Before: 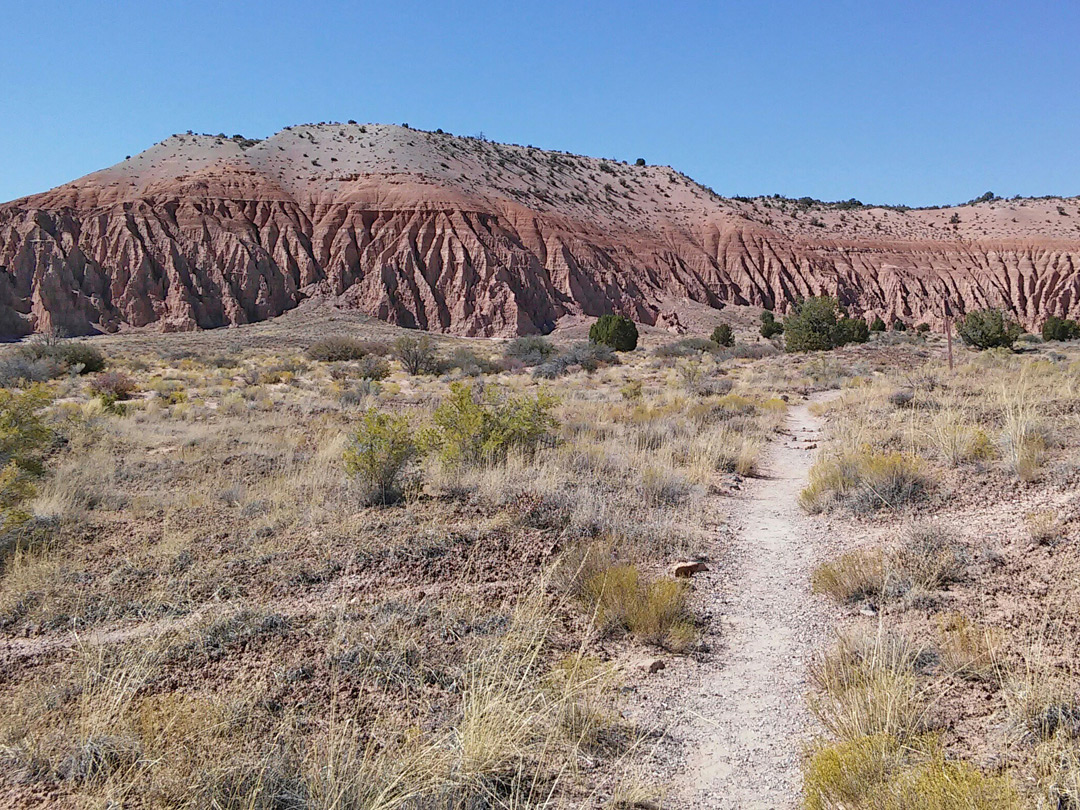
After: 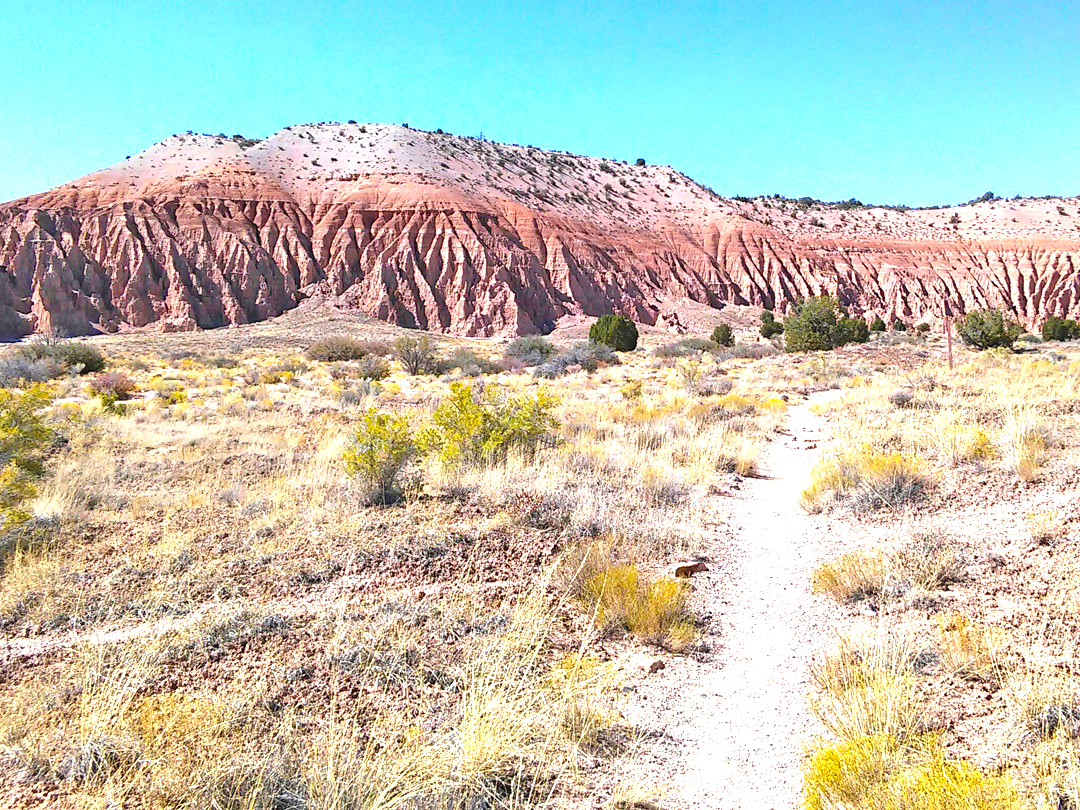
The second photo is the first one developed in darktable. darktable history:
exposure: black level correction 0, exposure 0.695 EV, compensate highlight preservation false
color balance rgb: perceptual saturation grading › global saturation 25.531%, perceptual brilliance grading › global brilliance 18.67%, global vibrance 20%
